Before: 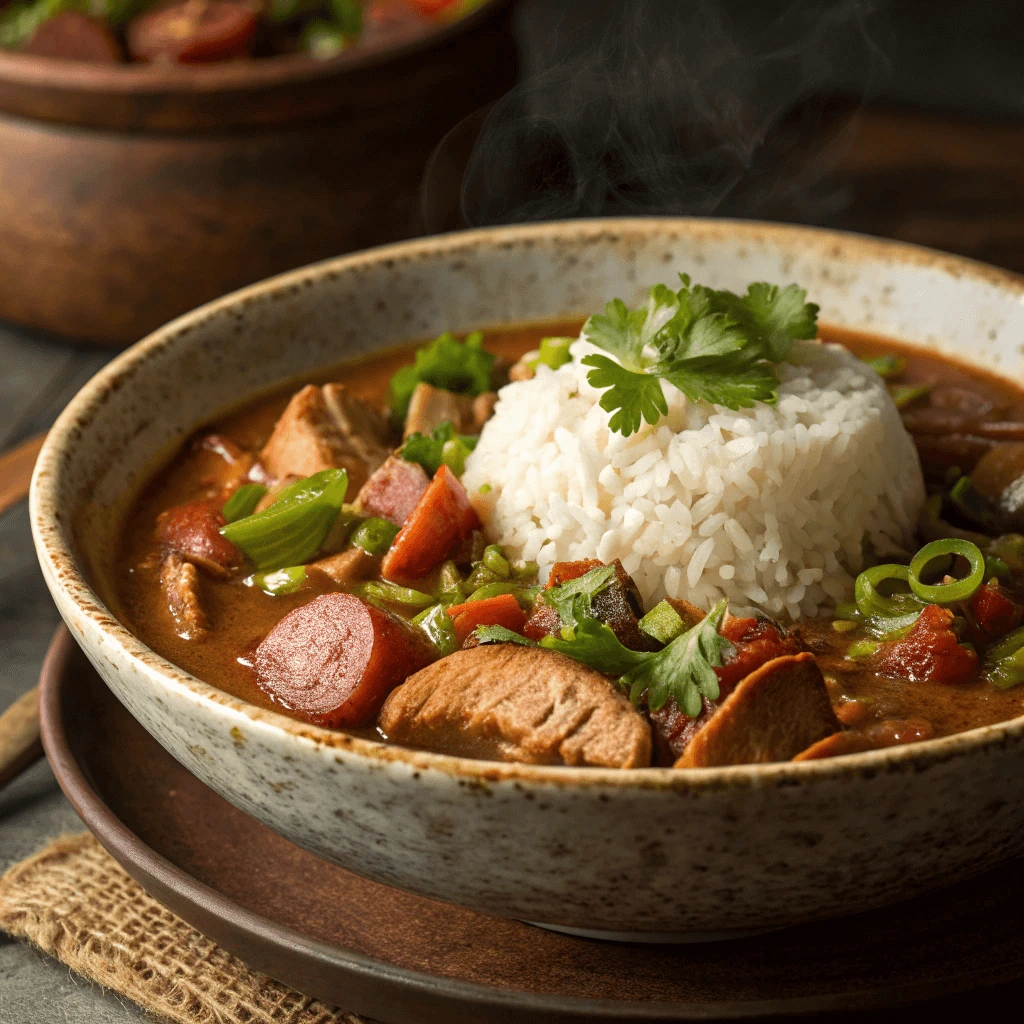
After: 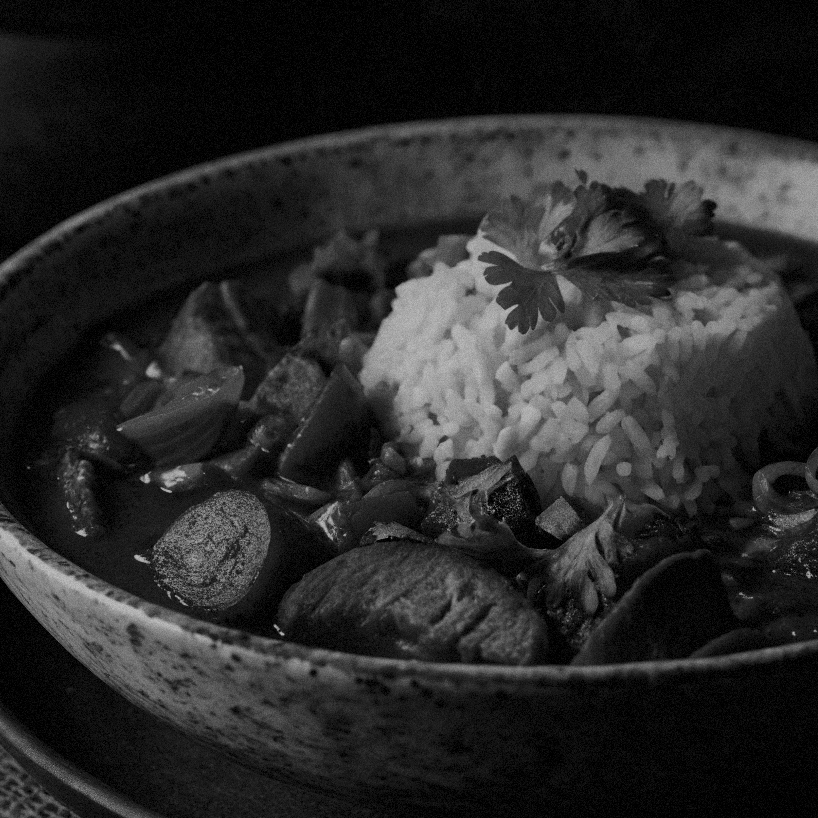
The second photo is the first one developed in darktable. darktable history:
crop and rotate: left 10.071%, top 10.071%, right 10.02%, bottom 10.02%
grain: mid-tones bias 0%
monochrome: on, module defaults
color contrast: green-magenta contrast 0.85, blue-yellow contrast 1.25, unbound 0
color correction: highlights a* 4.02, highlights b* 4.98, shadows a* -7.55, shadows b* 4.98
exposure: black level correction 0, exposure -0.766 EV, compensate highlight preservation false
sigmoid: contrast 1.8, skew -0.2, preserve hue 0%, red attenuation 0.1, red rotation 0.035, green attenuation 0.1, green rotation -0.017, blue attenuation 0.15, blue rotation -0.052, base primaries Rec2020
color zones: curves: ch0 [(0.002, 0.429) (0.121, 0.212) (0.198, 0.113) (0.276, 0.344) (0.331, 0.541) (0.41, 0.56) (0.482, 0.289) (0.619, 0.227) (0.721, 0.18) (0.821, 0.435) (0.928, 0.555) (1, 0.587)]; ch1 [(0, 0) (0.143, 0) (0.286, 0) (0.429, 0) (0.571, 0) (0.714, 0) (0.857, 0)]
